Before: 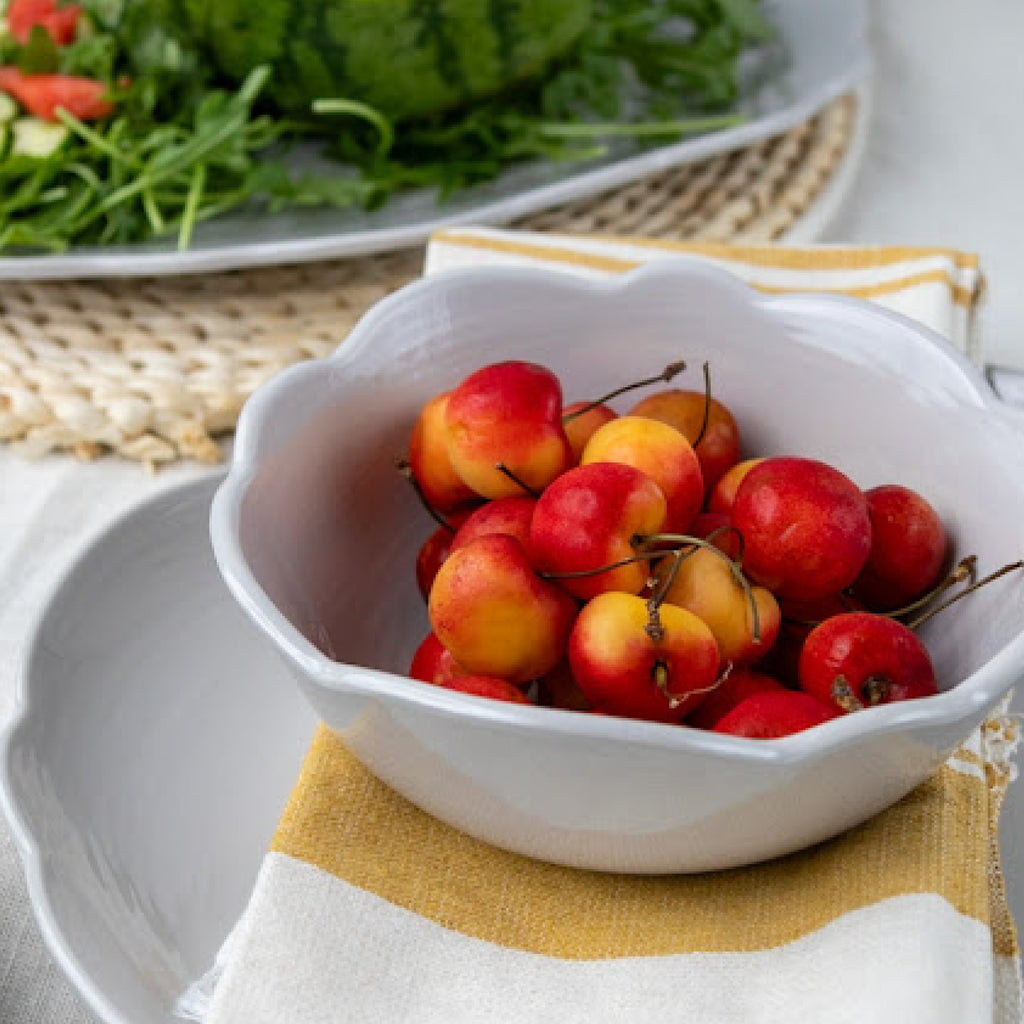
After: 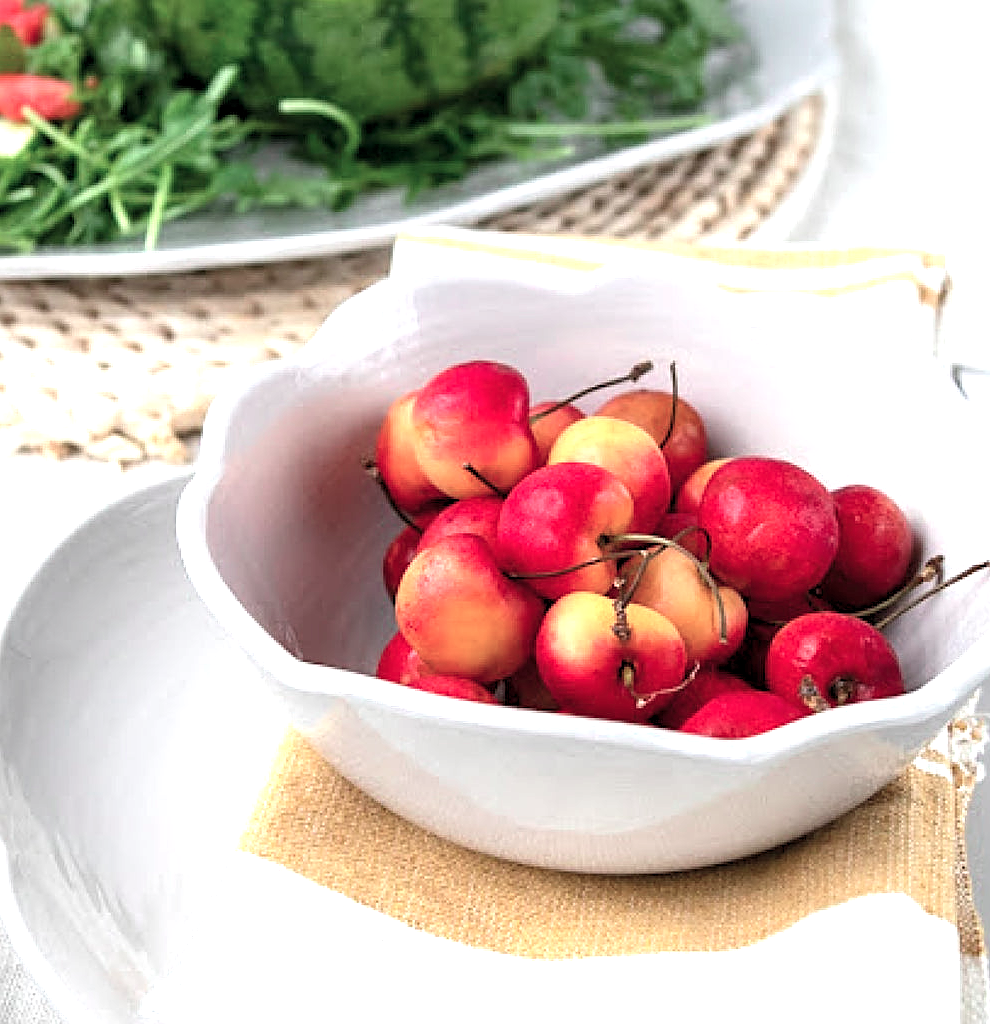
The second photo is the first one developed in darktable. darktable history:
levels: levels [0.026, 0.507, 0.987]
crop and rotate: left 3.238%
sharpen: on, module defaults
exposure: exposure 1.089 EV, compensate highlight preservation false
color contrast: blue-yellow contrast 0.62
